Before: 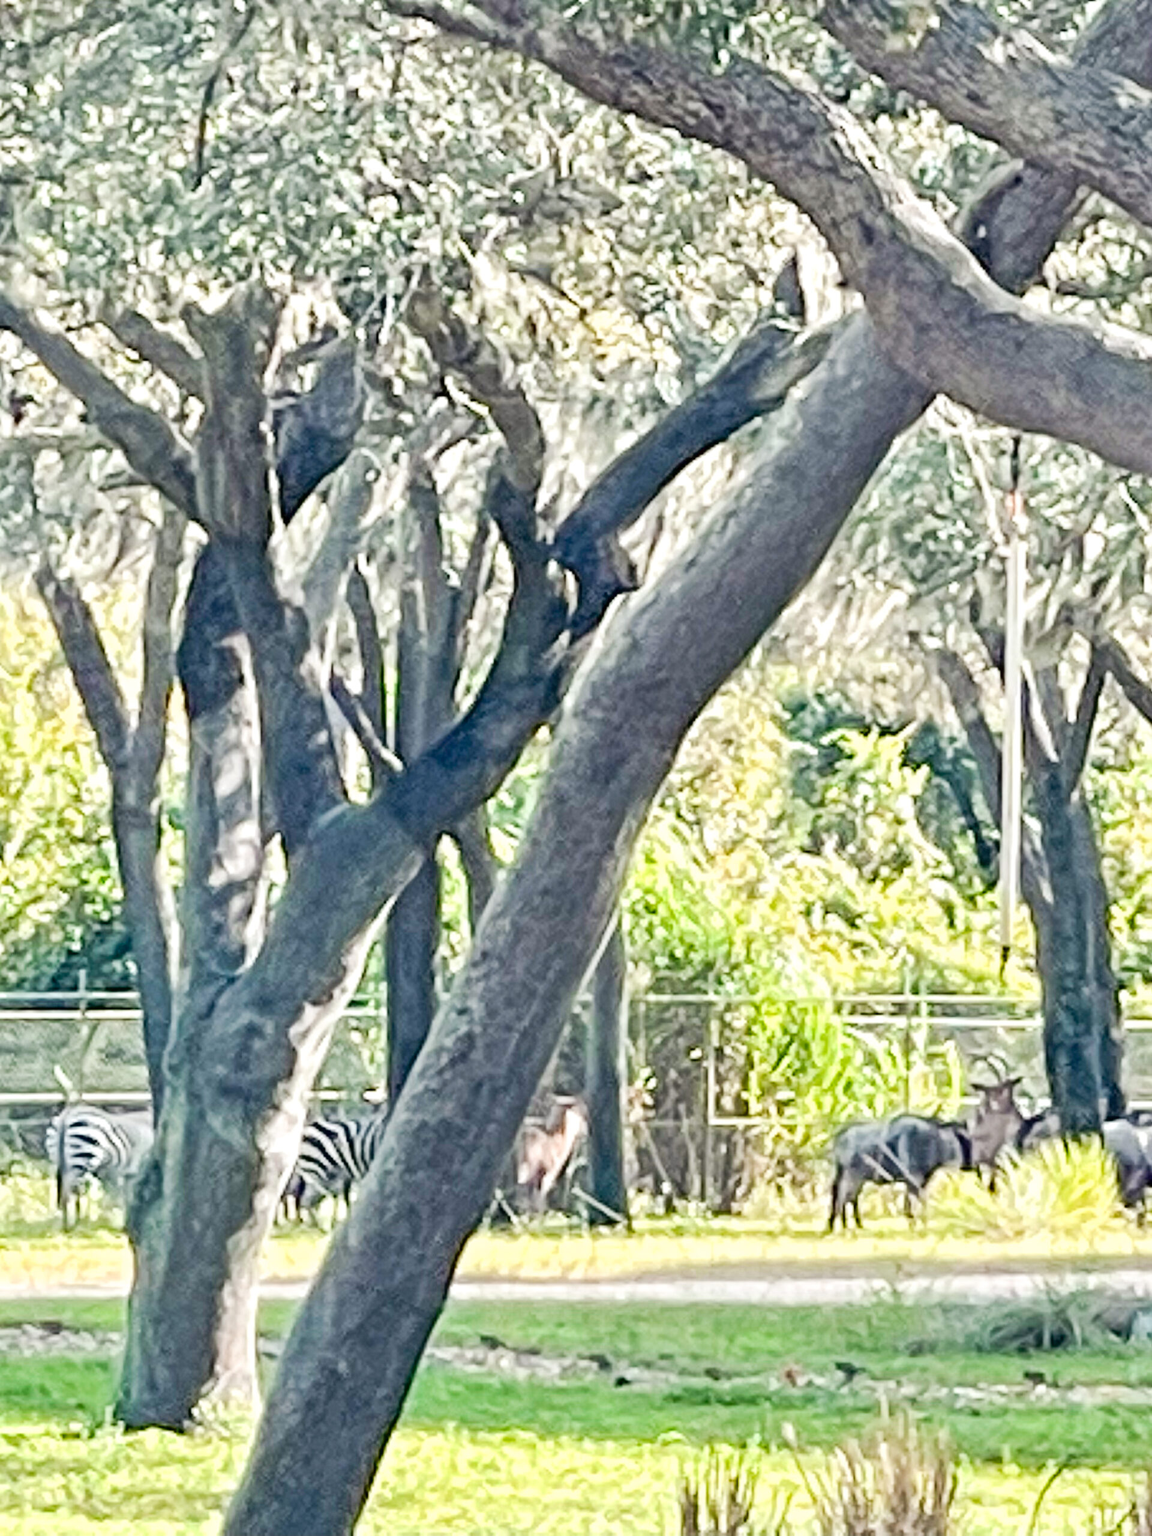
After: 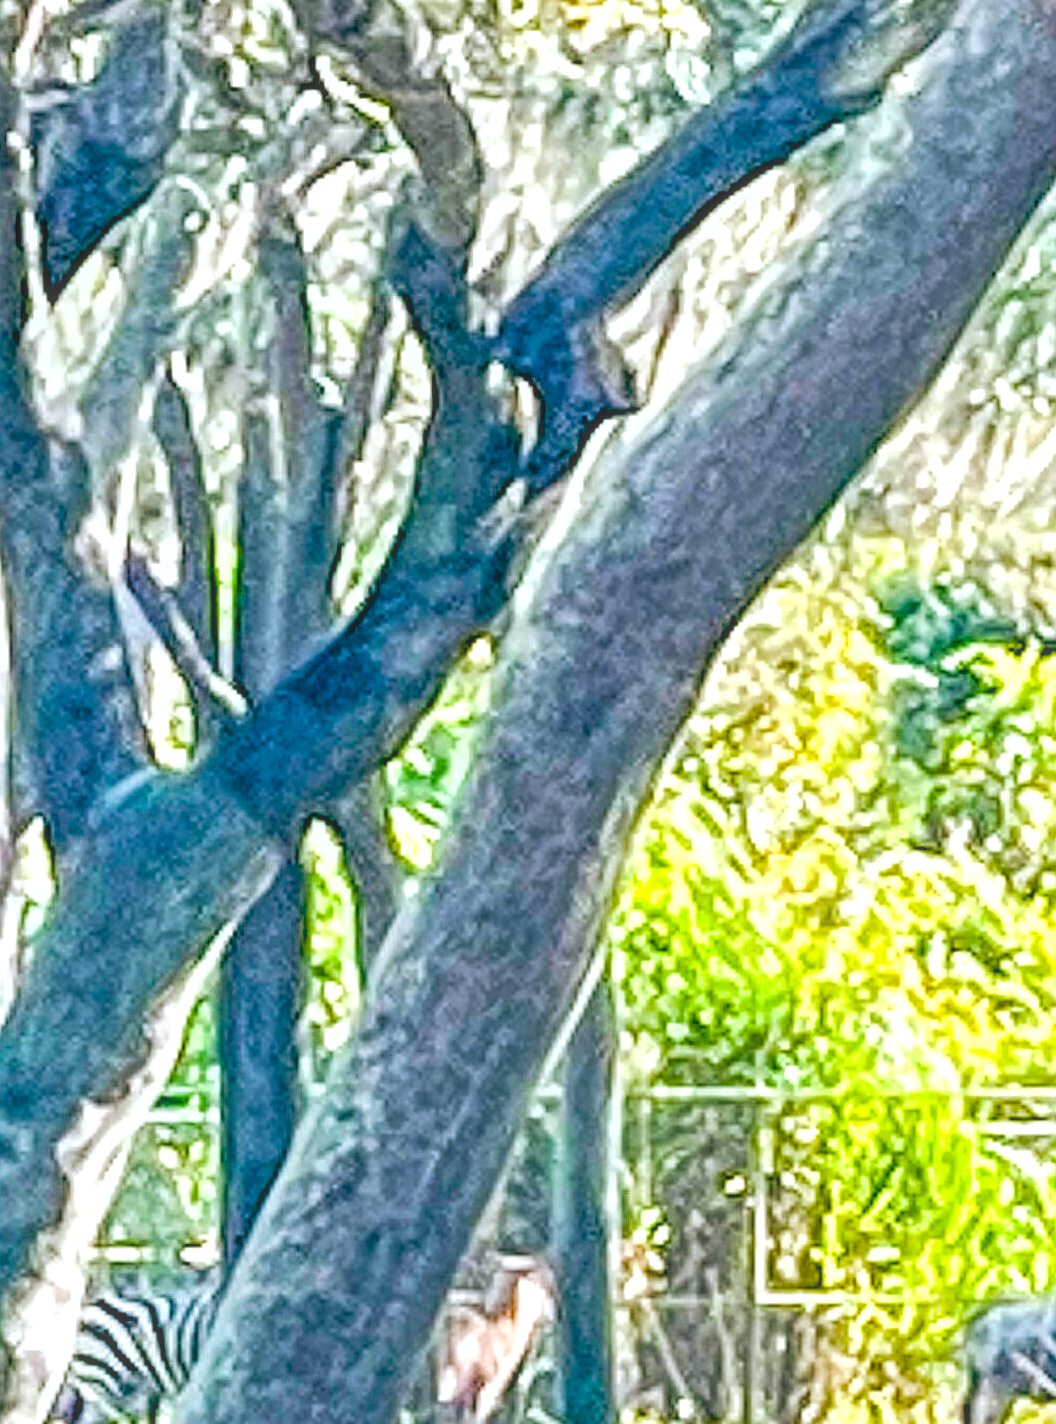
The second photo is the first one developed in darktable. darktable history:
crop and rotate: left 22.171%, top 22.328%, right 22.793%, bottom 22.014%
color balance rgb: shadows lift › luminance -10.354%, shadows lift › chroma 0.671%, shadows lift › hue 113.26°, highlights gain › luminance 16.362%, highlights gain › chroma 2.926%, highlights gain › hue 260.63°, global offset › luminance -0.327%, global offset › chroma 0.118%, global offset › hue 166.67°, linear chroma grading › global chroma 9.019%, perceptual saturation grading › global saturation 19.385%, global vibrance 50.589%
local contrast: highlights 66%, shadows 32%, detail 167%, midtone range 0.2
sharpen: on, module defaults
